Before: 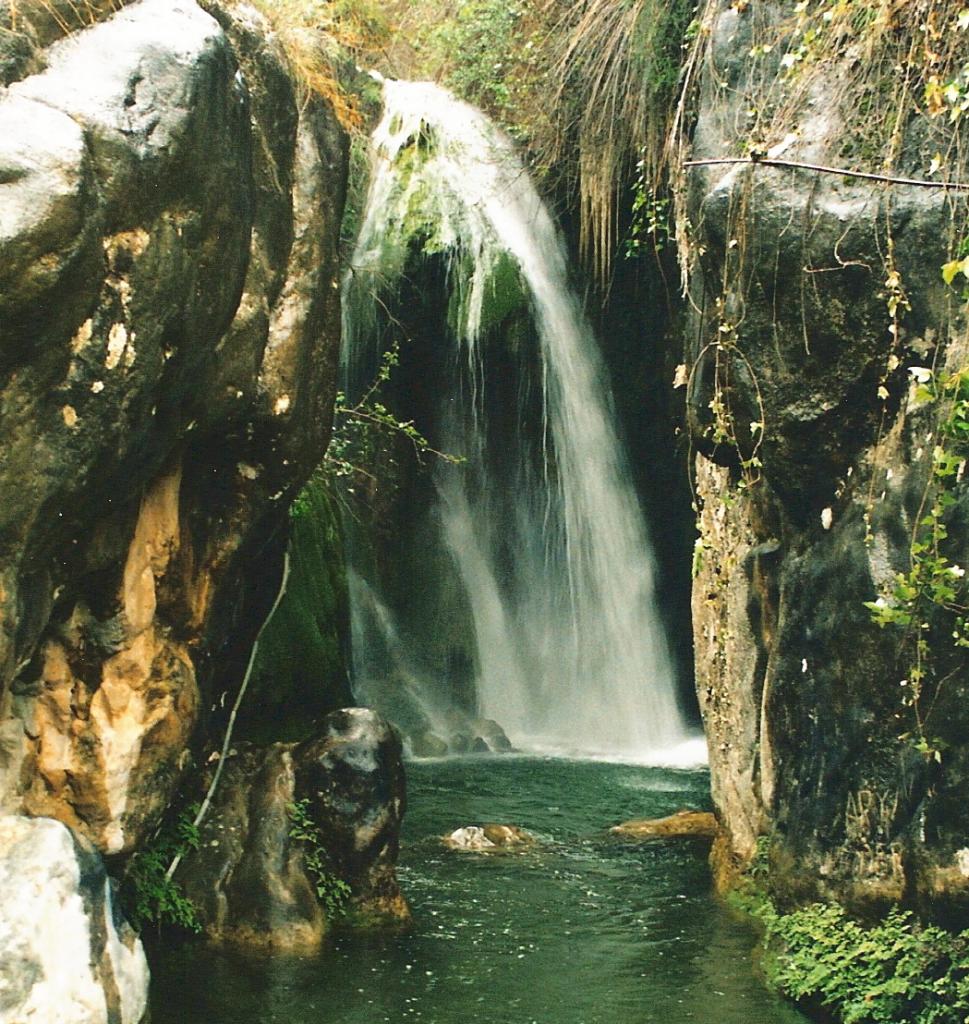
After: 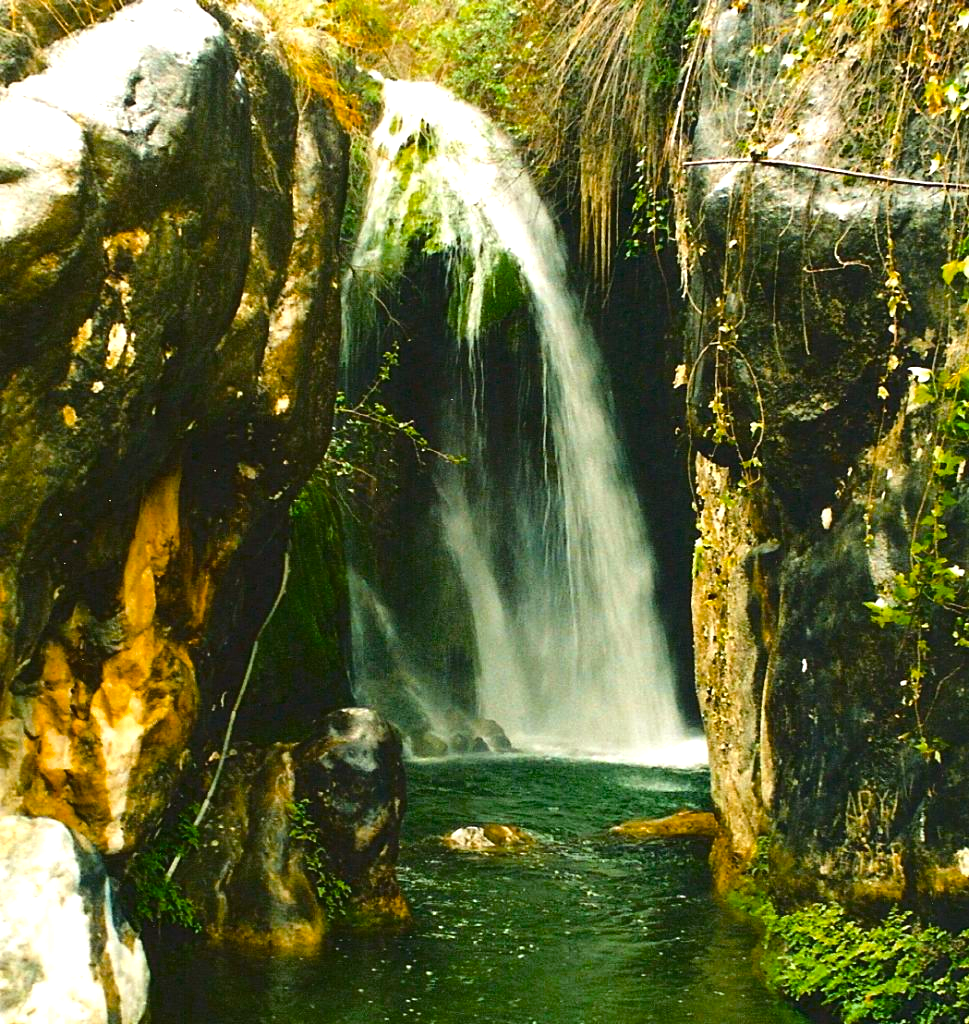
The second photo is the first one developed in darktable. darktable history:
color balance rgb: power › chroma 0.698%, power › hue 60°, linear chroma grading › global chroma 15.332%, perceptual saturation grading › global saturation 25.872%, perceptual brilliance grading › highlights 19.444%, perceptual brilliance grading › mid-tones 20.199%, perceptual brilliance grading › shadows -19.817%, global vibrance -1.359%, saturation formula JzAzBz (2021)
